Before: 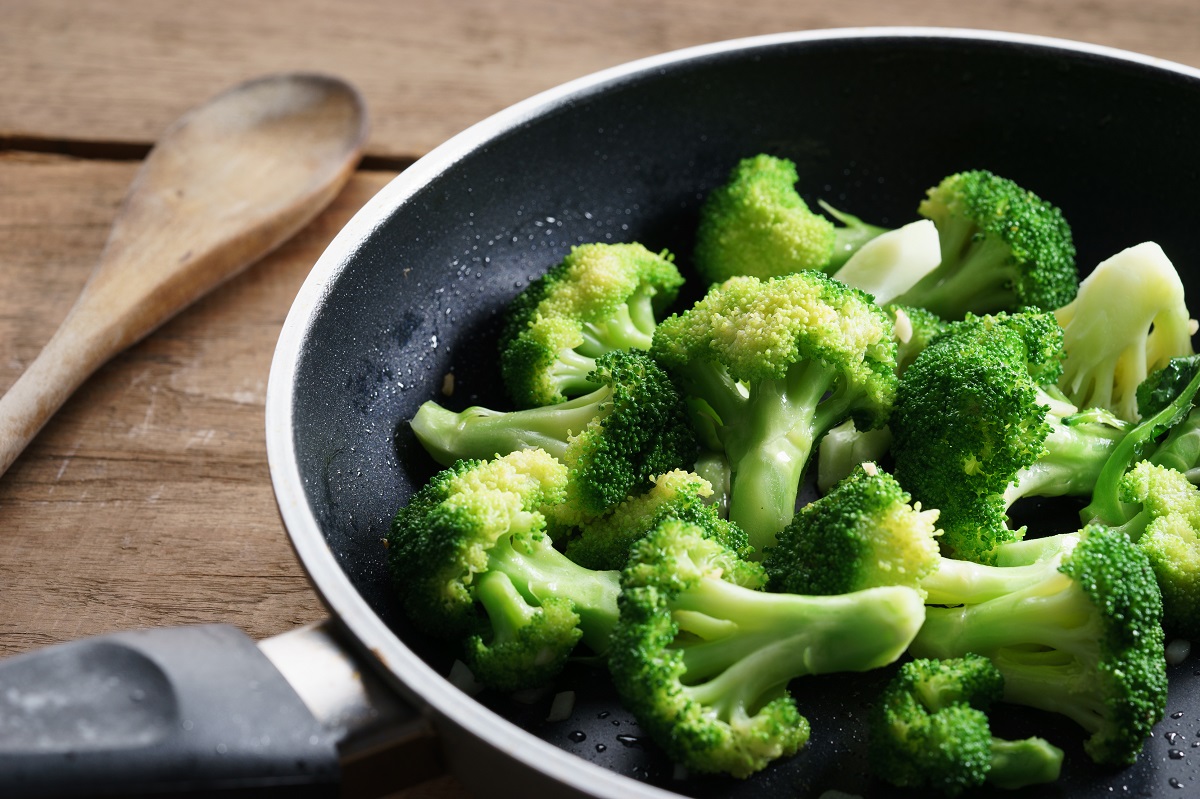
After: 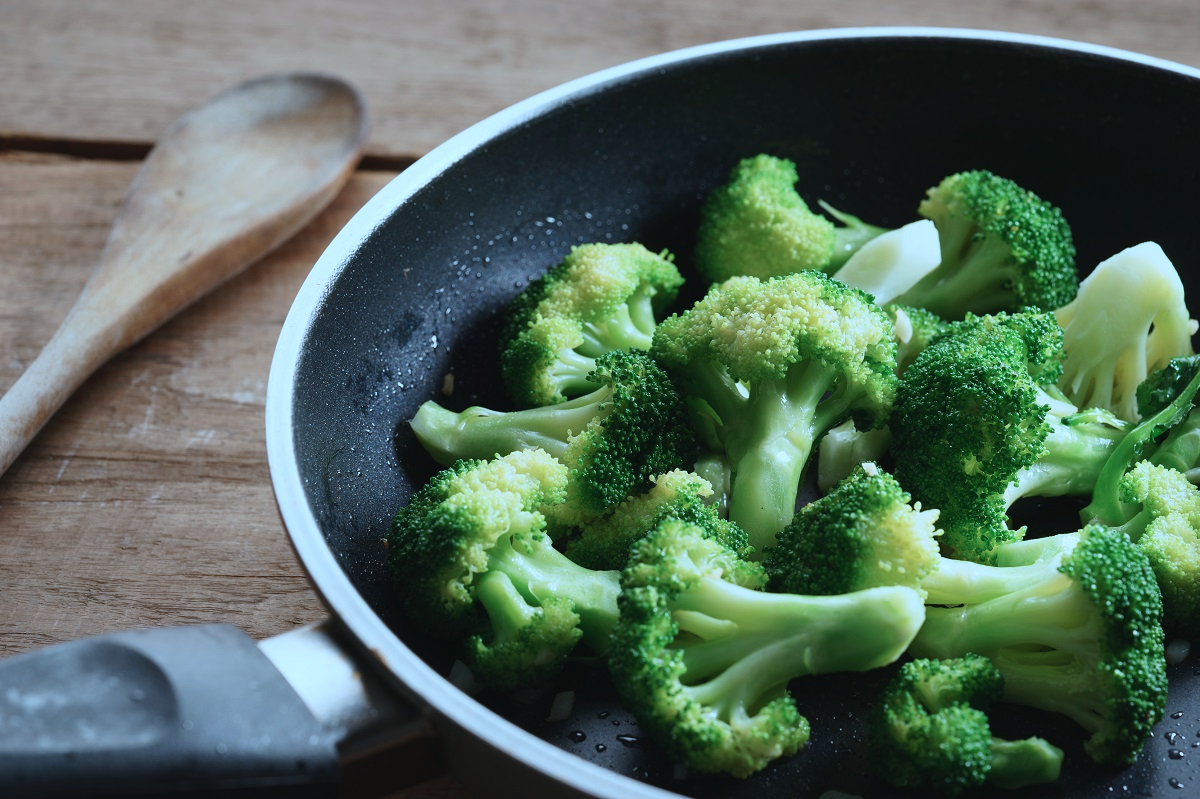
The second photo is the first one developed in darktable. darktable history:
contrast brightness saturation: contrast -0.071, brightness -0.036, saturation -0.107
color correction: highlights a* -9.74, highlights b* -21.51
